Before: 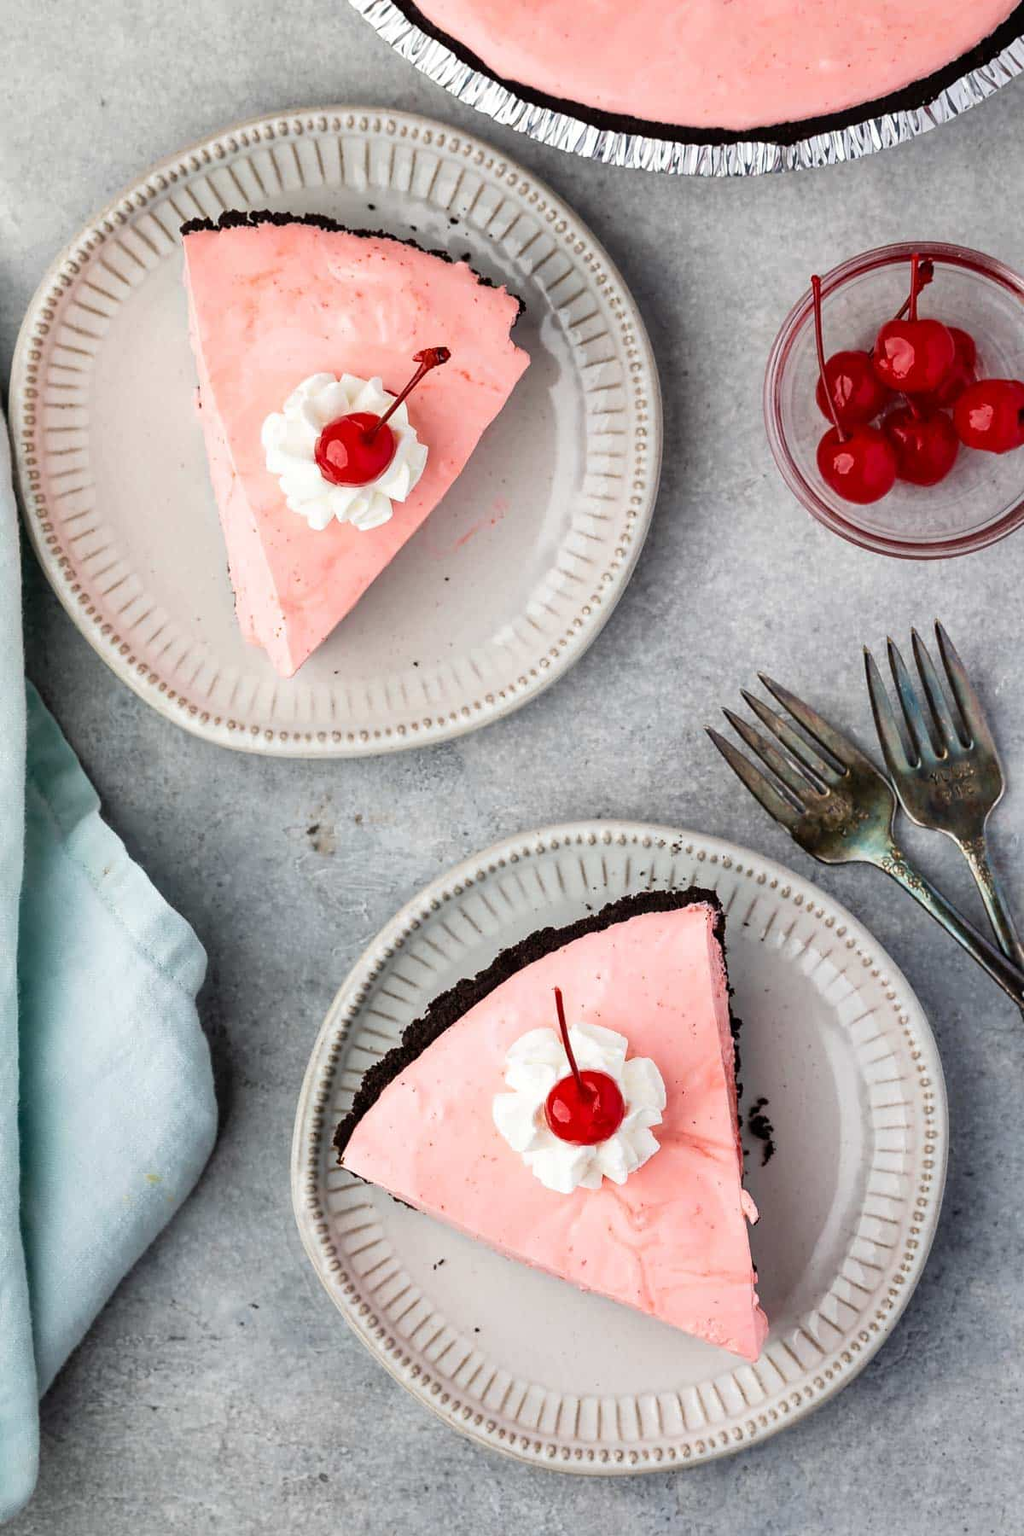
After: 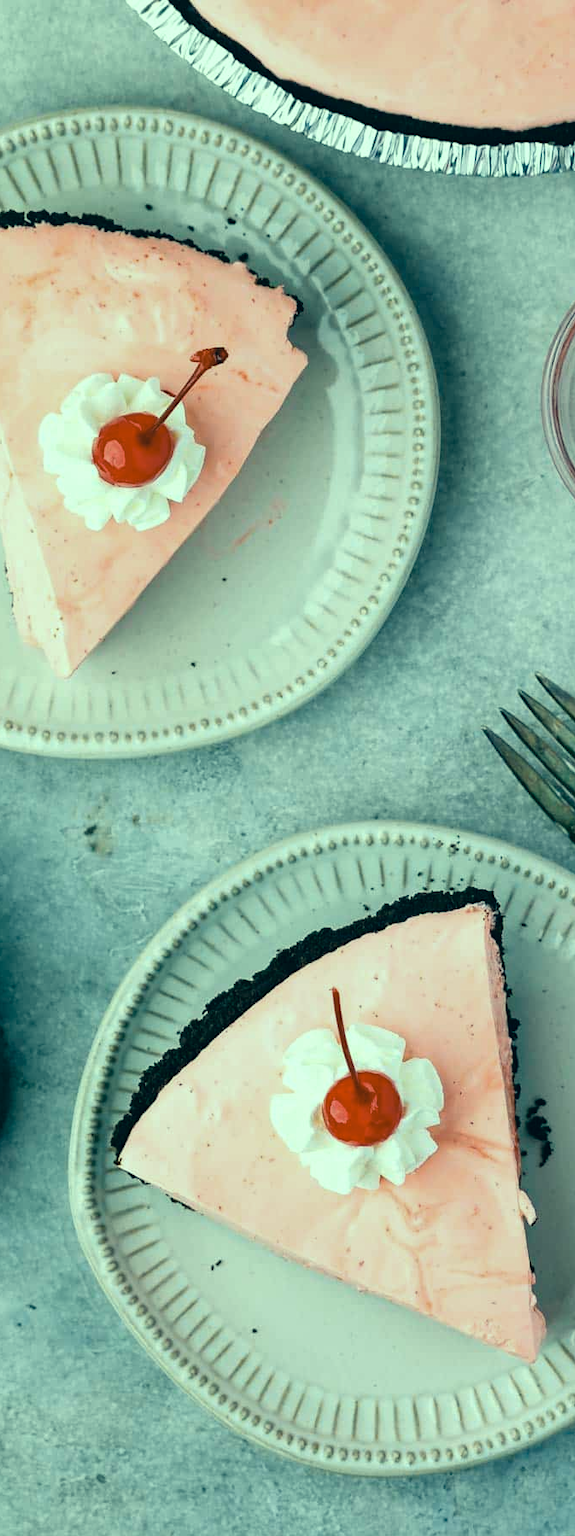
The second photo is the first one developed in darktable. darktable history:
crop: left 21.797%, right 21.985%, bottom 0%
color correction: highlights a* -19.86, highlights b* 9.8, shadows a* -19.68, shadows b* -10.93
color calibration: illuminant same as pipeline (D50), adaptation XYZ, x 0.346, y 0.358, temperature 5017.59 K
